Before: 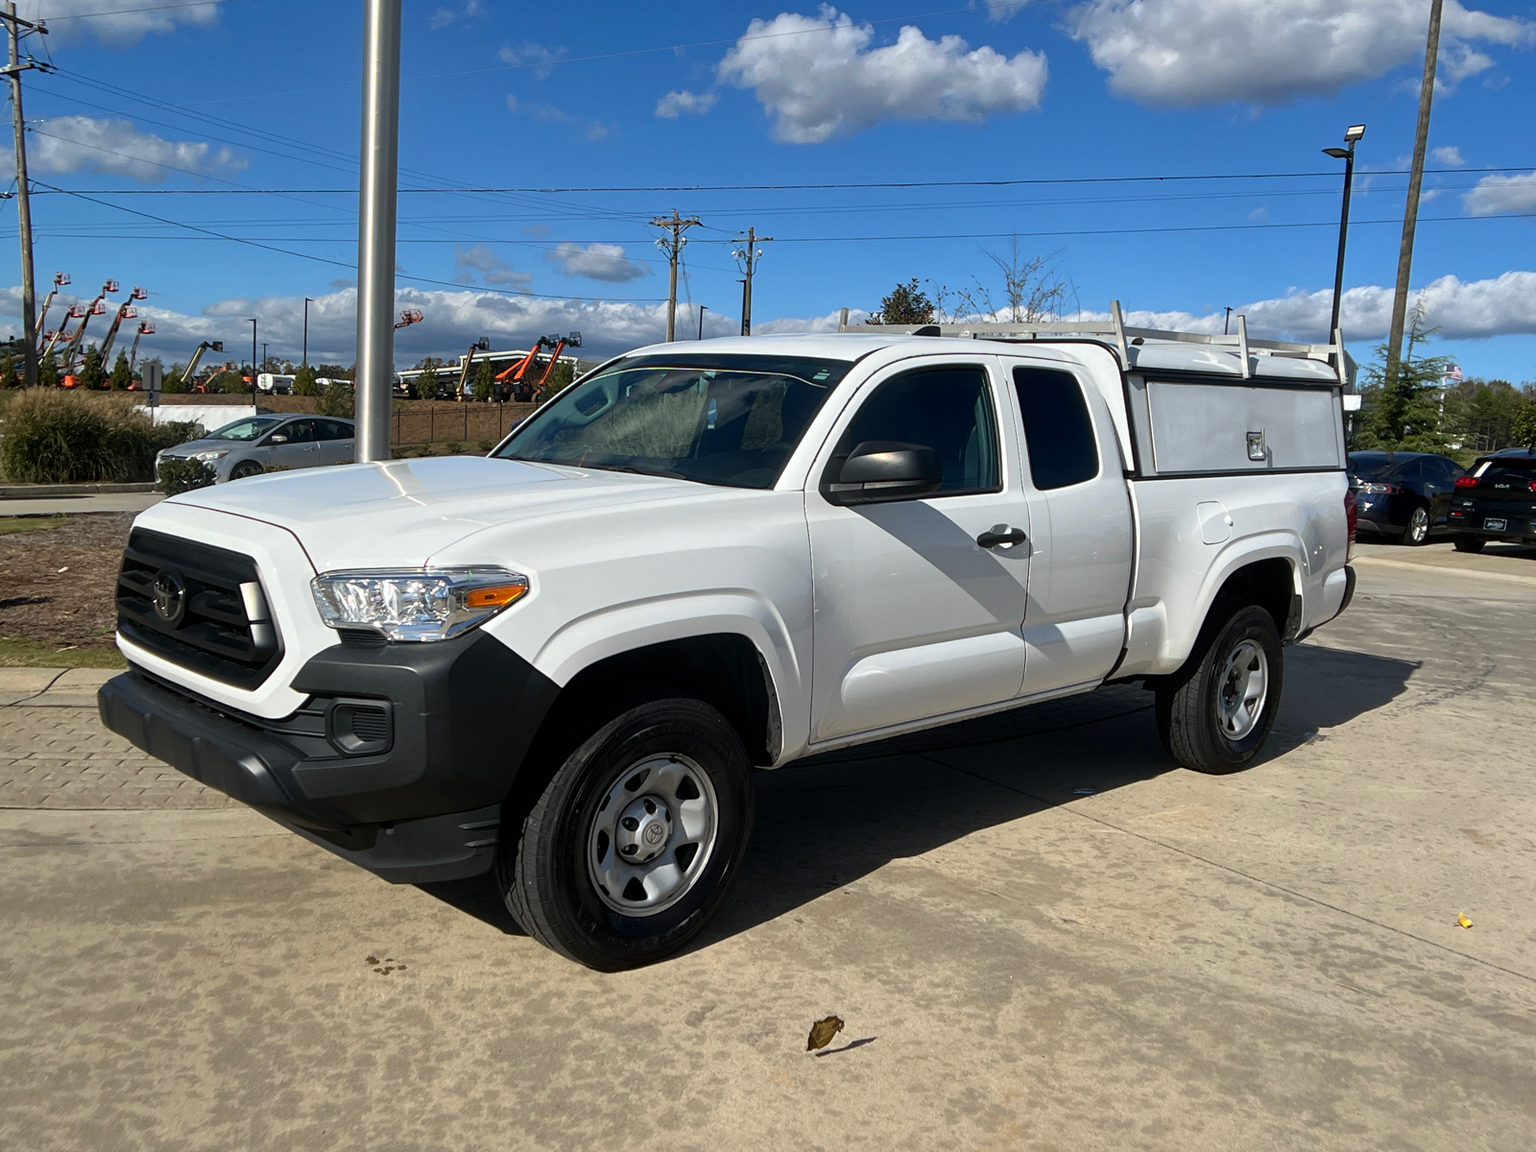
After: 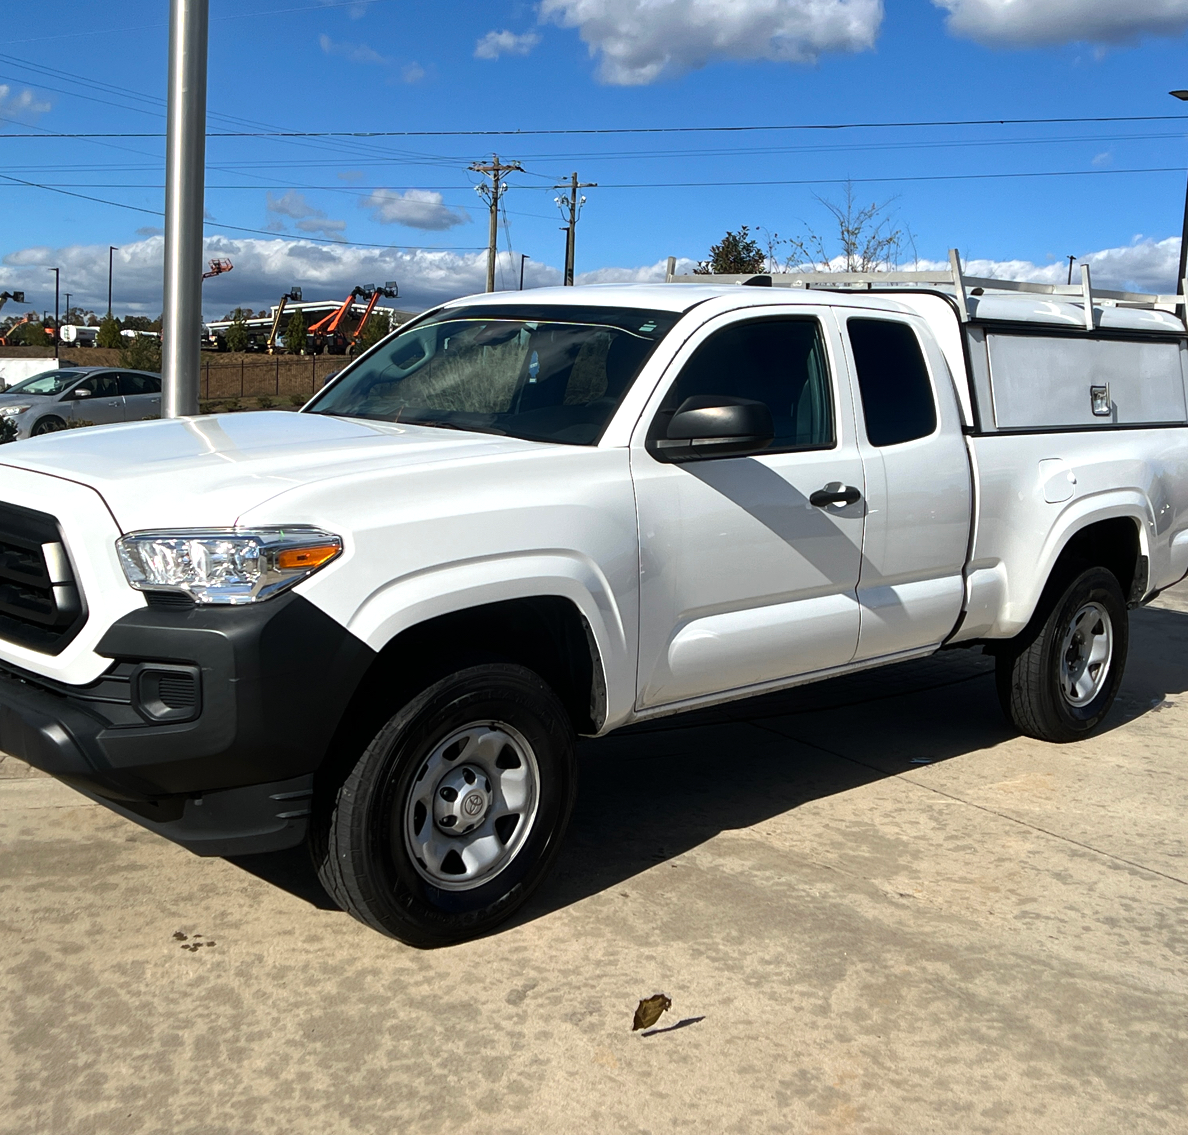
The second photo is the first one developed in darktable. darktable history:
crop and rotate: left 13.112%, top 5.363%, right 12.603%
tone equalizer: -8 EV -0.388 EV, -7 EV -0.403 EV, -6 EV -0.298 EV, -5 EV -0.258 EV, -3 EV 0.257 EV, -2 EV 0.314 EV, -1 EV 0.378 EV, +0 EV 0.404 EV, edges refinement/feathering 500, mask exposure compensation -1.57 EV, preserve details no
